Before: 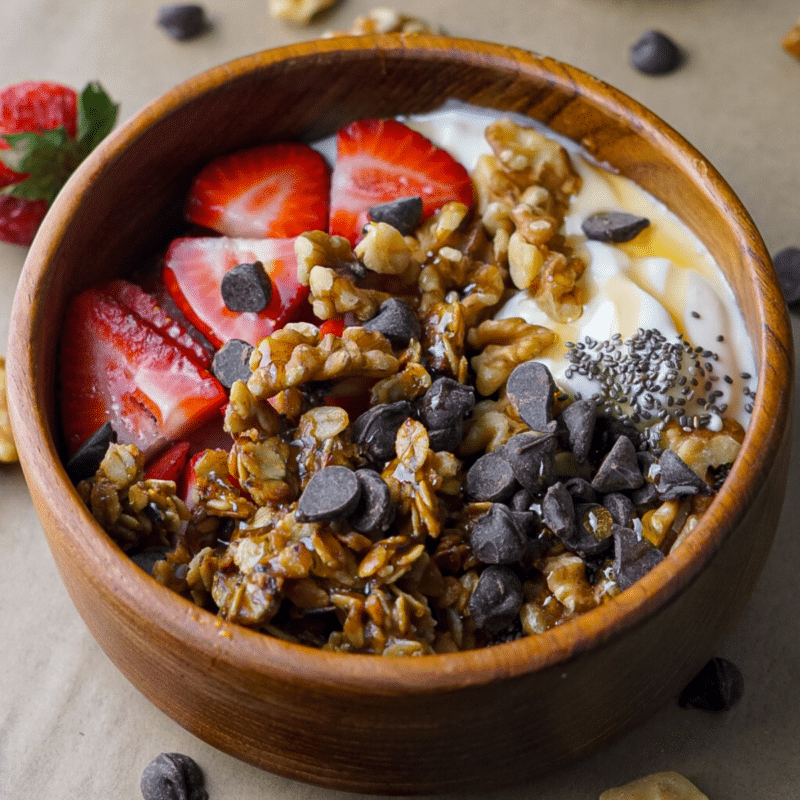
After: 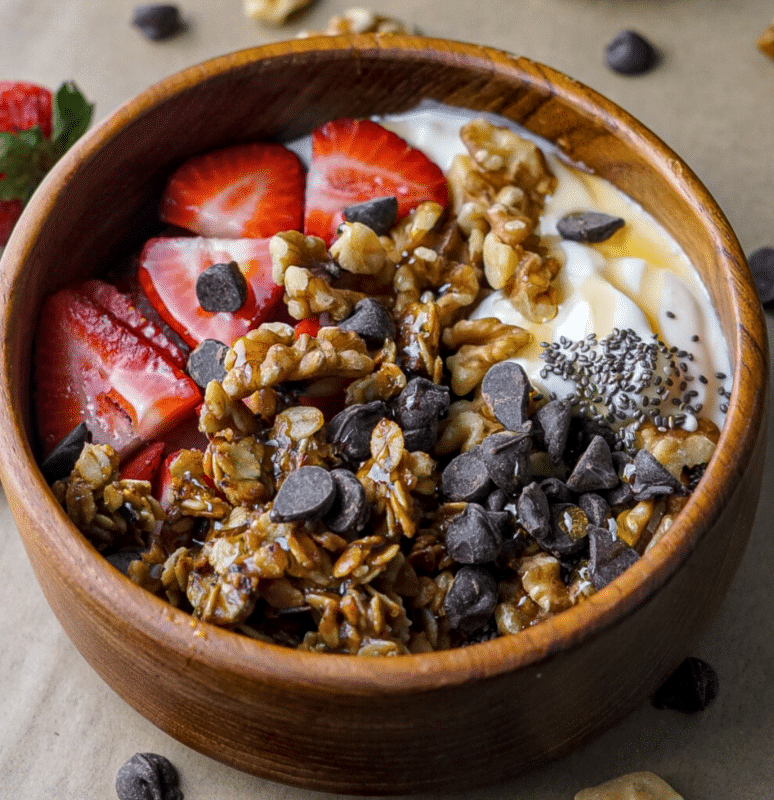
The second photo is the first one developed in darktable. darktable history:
contrast brightness saturation: saturation -0.05
local contrast: on, module defaults
crop and rotate: left 3.238%
